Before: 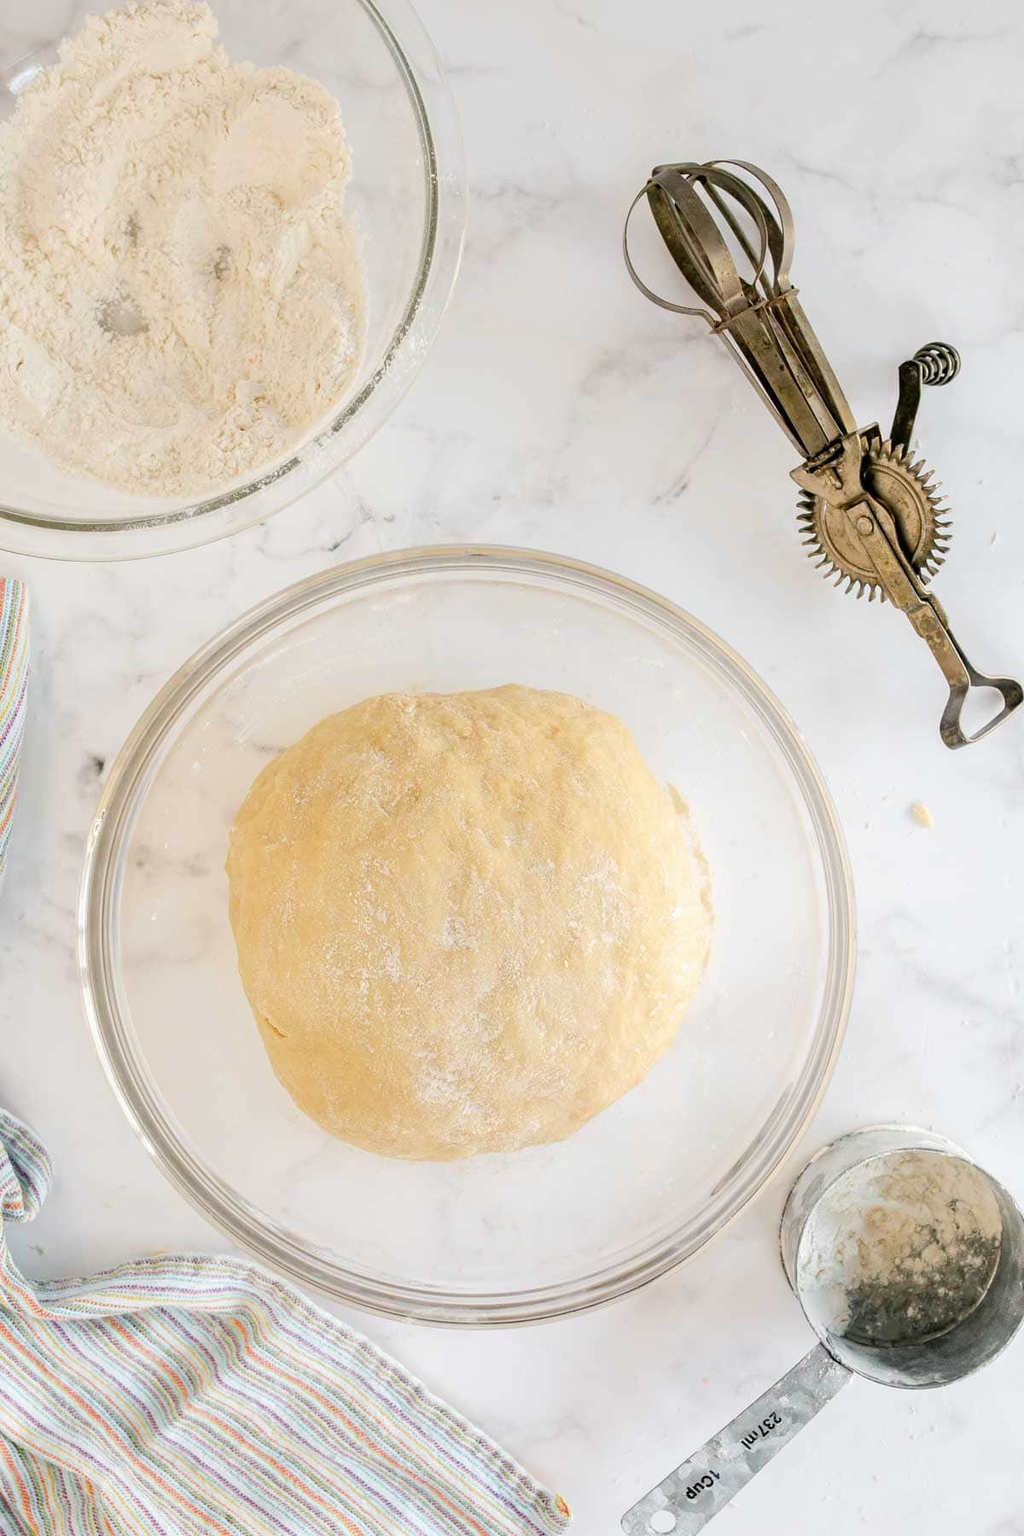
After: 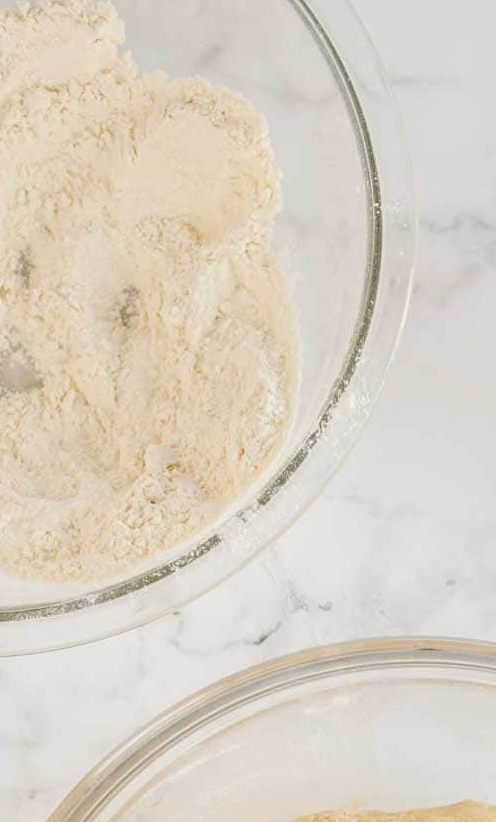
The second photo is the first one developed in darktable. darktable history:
crop and rotate: left 10.98%, top 0.105%, right 47.666%, bottom 54.199%
